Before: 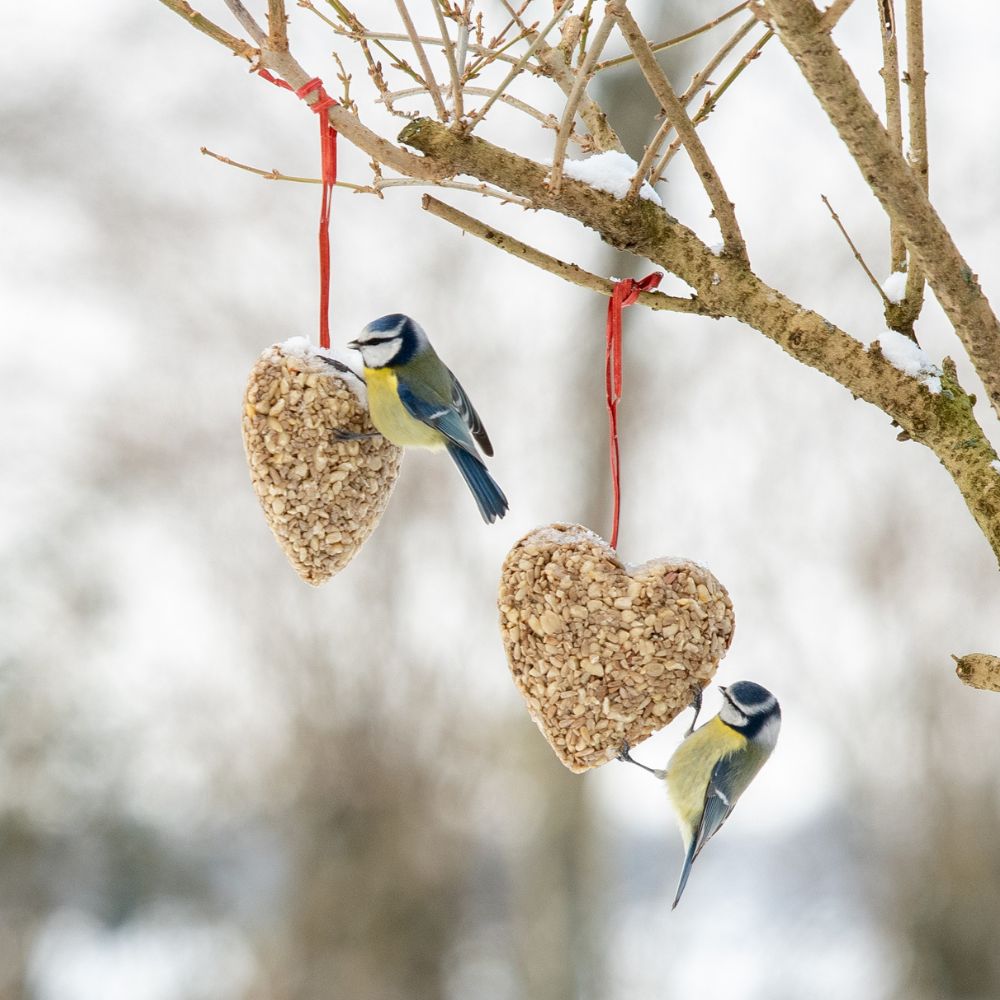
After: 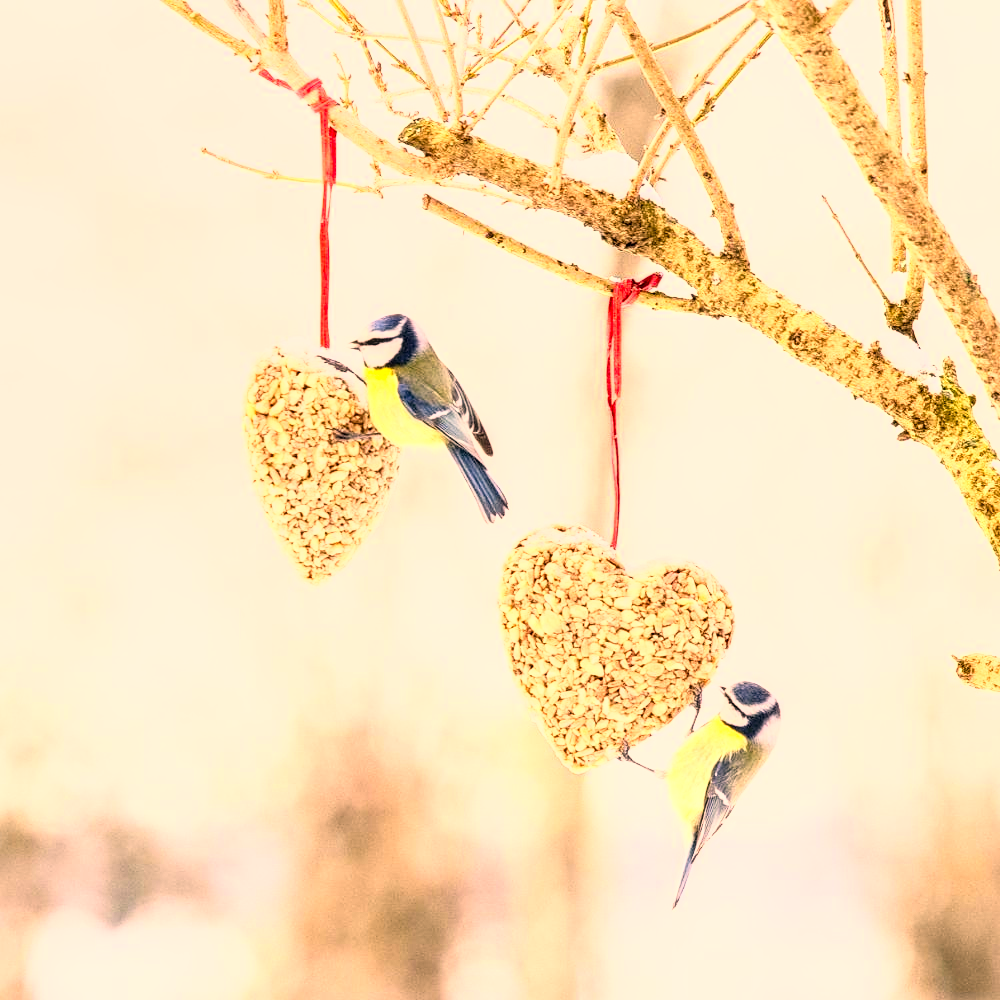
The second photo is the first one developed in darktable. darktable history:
base curve: curves: ch0 [(0, 0) (0.012, 0.01) (0.073, 0.168) (0.31, 0.711) (0.645, 0.957) (1, 1)], preserve colors average RGB
color correction: highlights a* 22.16, highlights b* 21.68
exposure: black level correction -0.002, exposure 0.534 EV, compensate highlight preservation false
sharpen: amount 0.212
color calibration: illuminant same as pipeline (D50), adaptation XYZ, x 0.346, y 0.359, temperature 5023.2 K
local contrast: detail 144%
